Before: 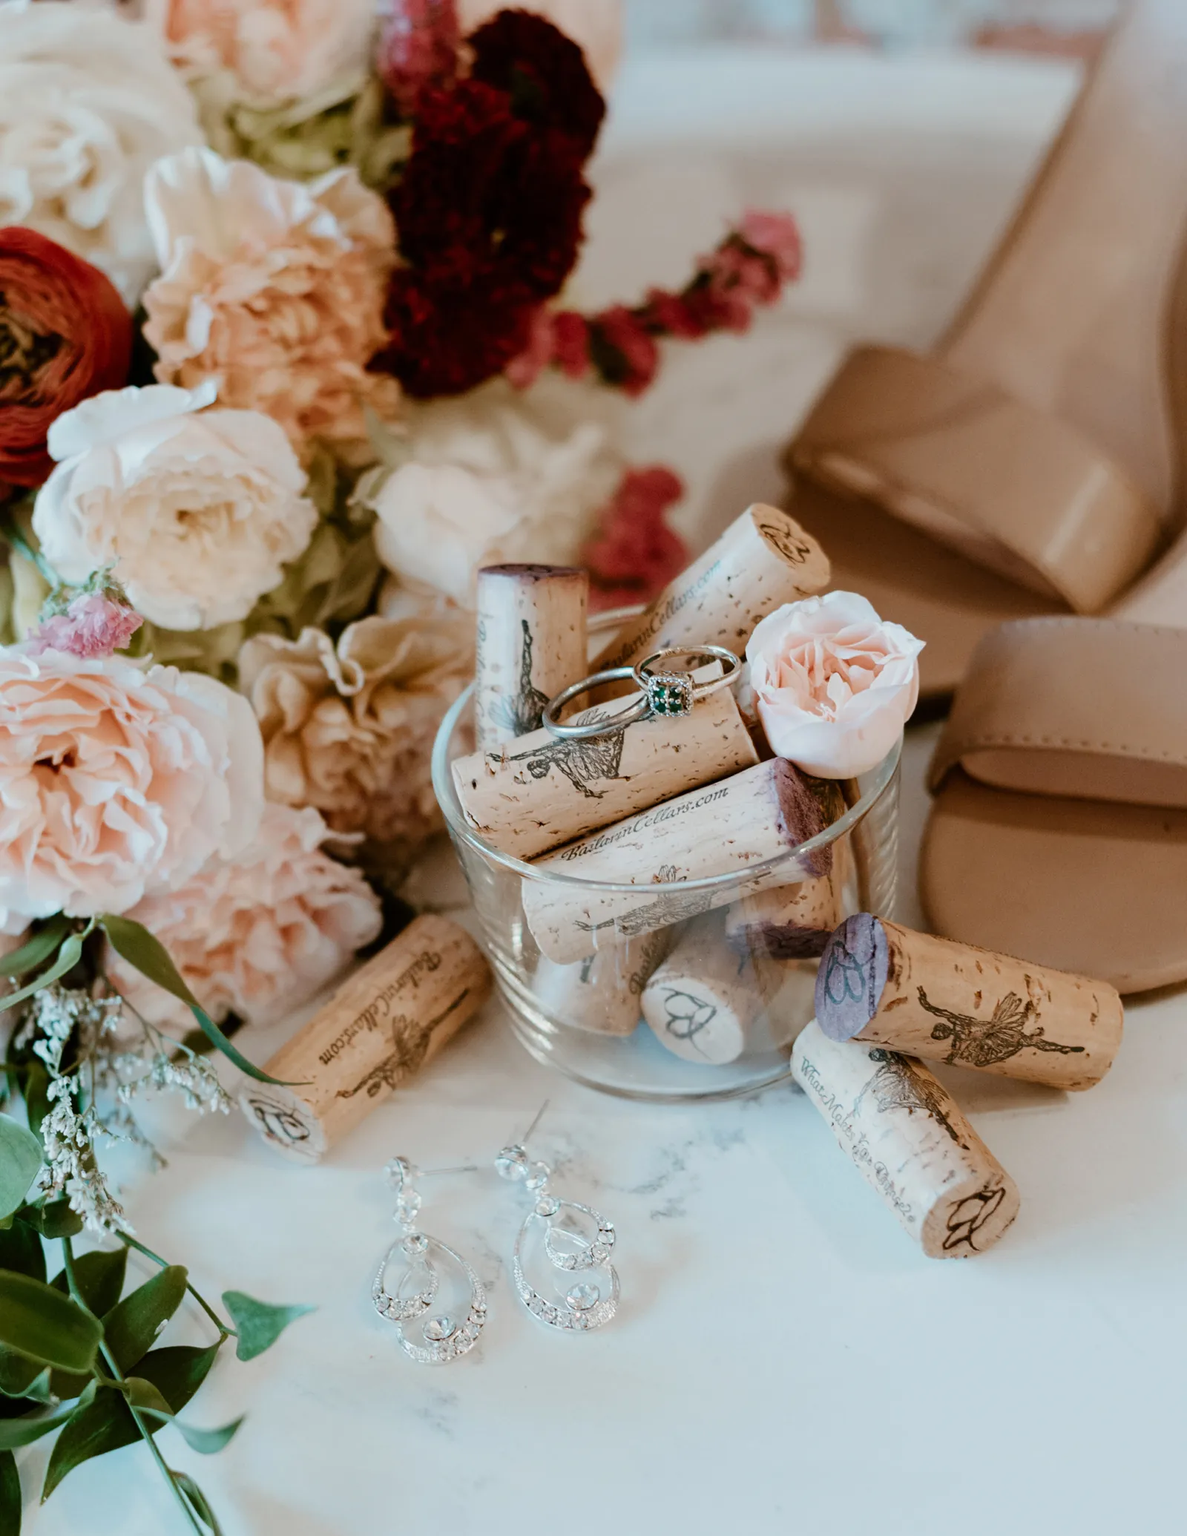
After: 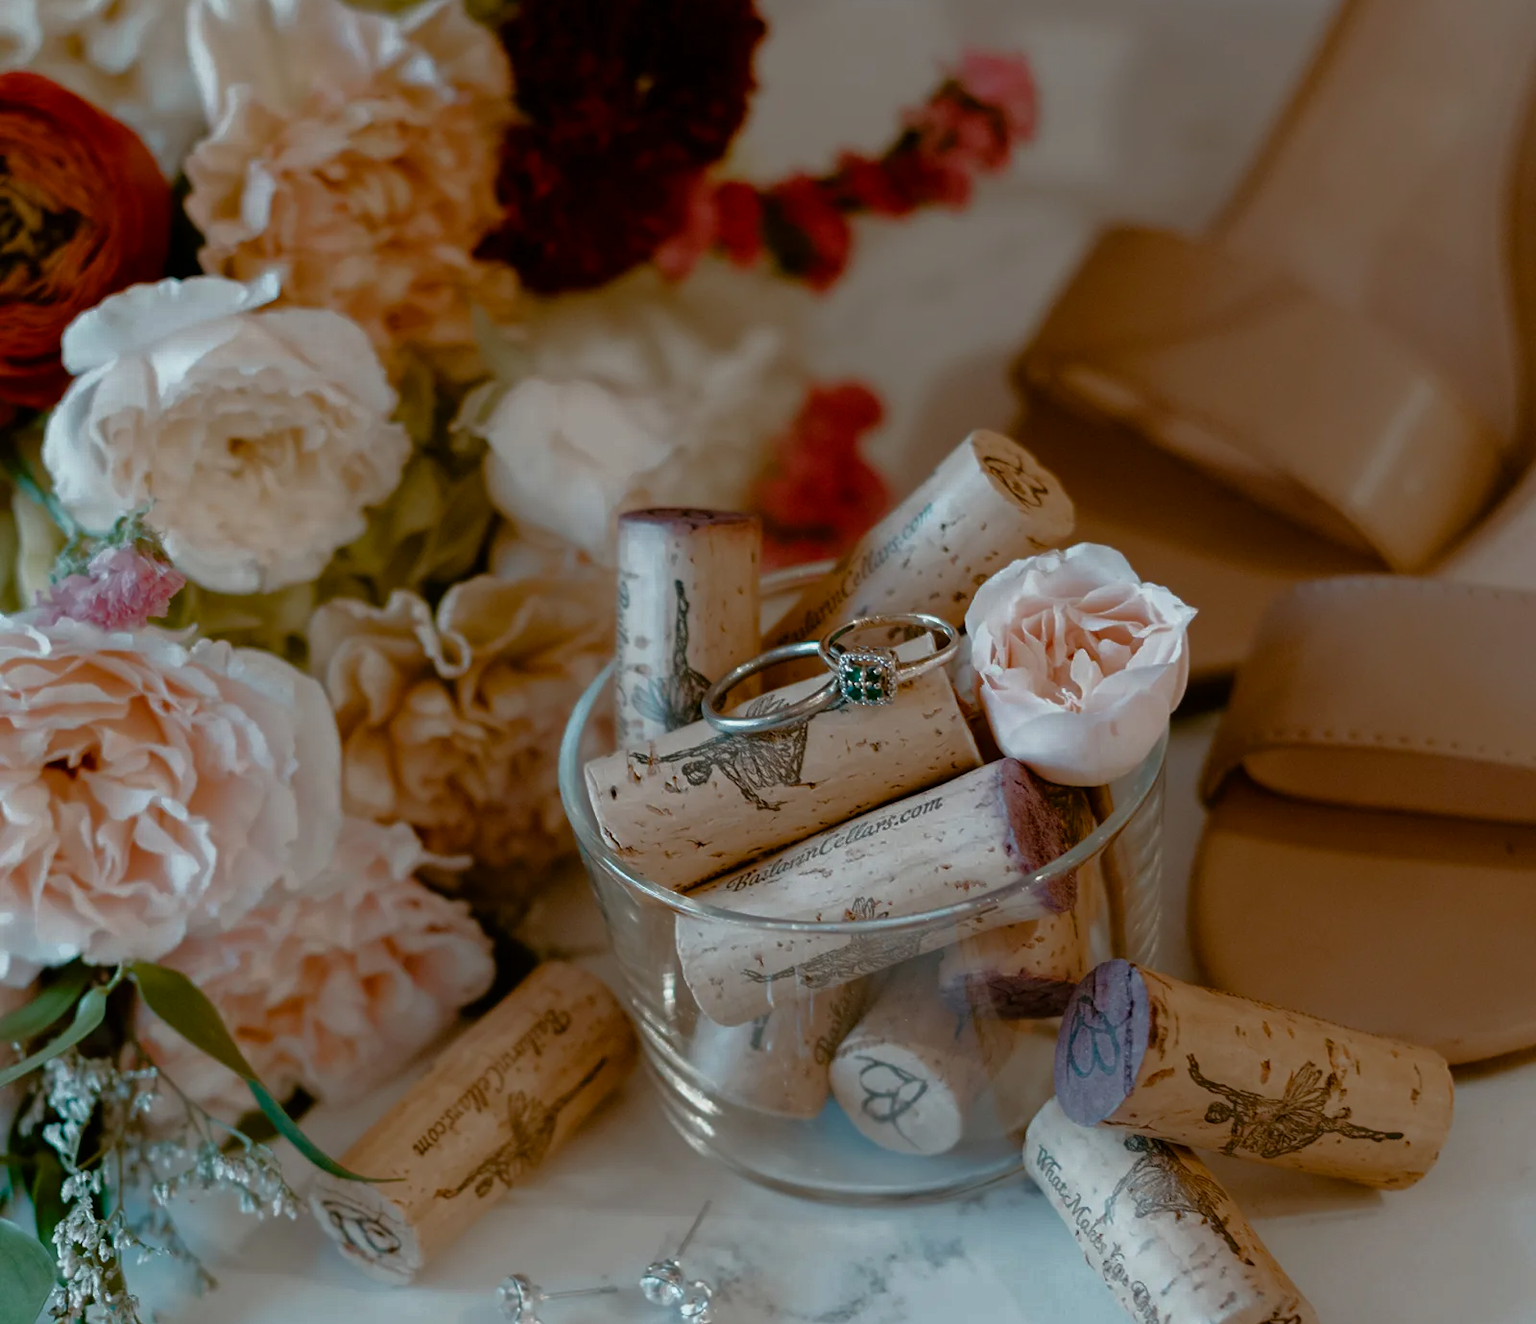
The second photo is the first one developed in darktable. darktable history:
color balance rgb: perceptual saturation grading › global saturation 25%, perceptual brilliance grading › mid-tones 10%, perceptual brilliance grading › shadows 15%, global vibrance 20%
crop: top 11.166%, bottom 22.168%
base curve: curves: ch0 [(0, 0) (0.564, 0.291) (0.802, 0.731) (1, 1)]
